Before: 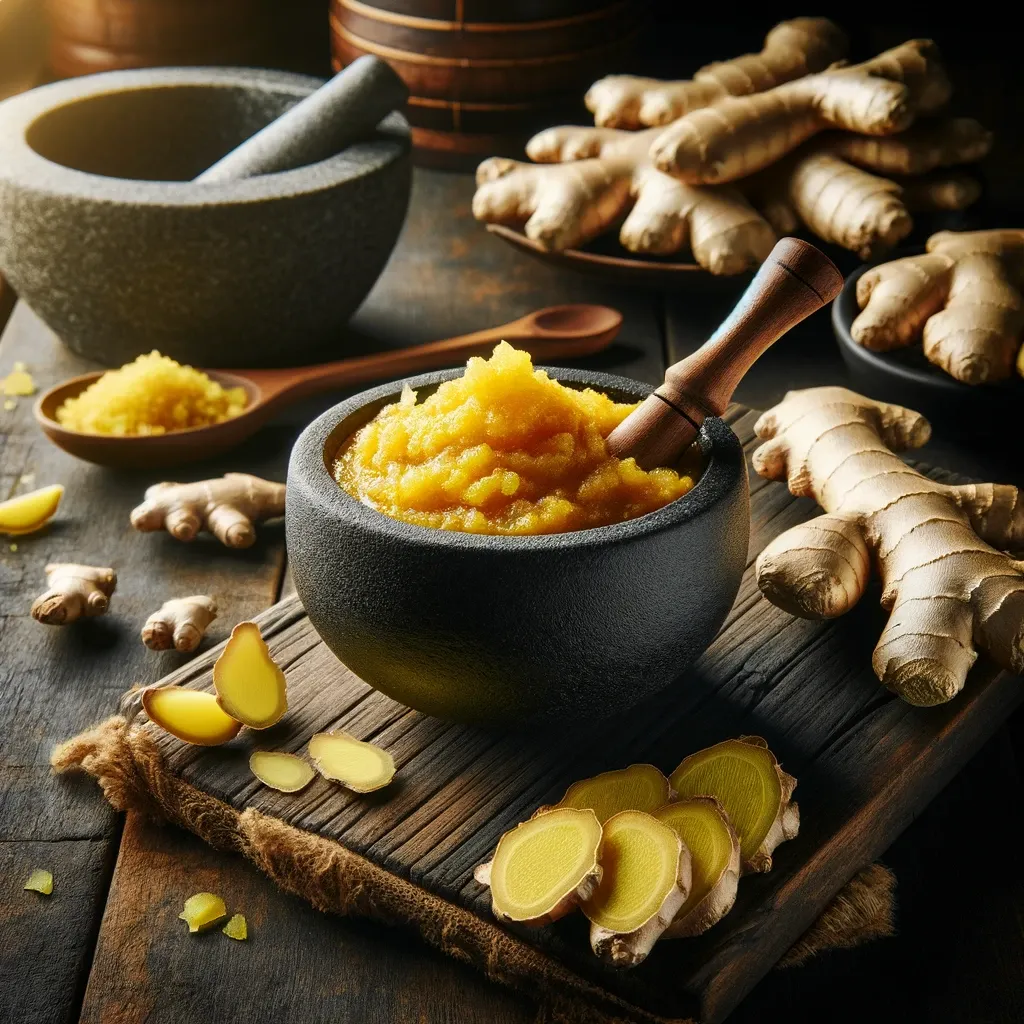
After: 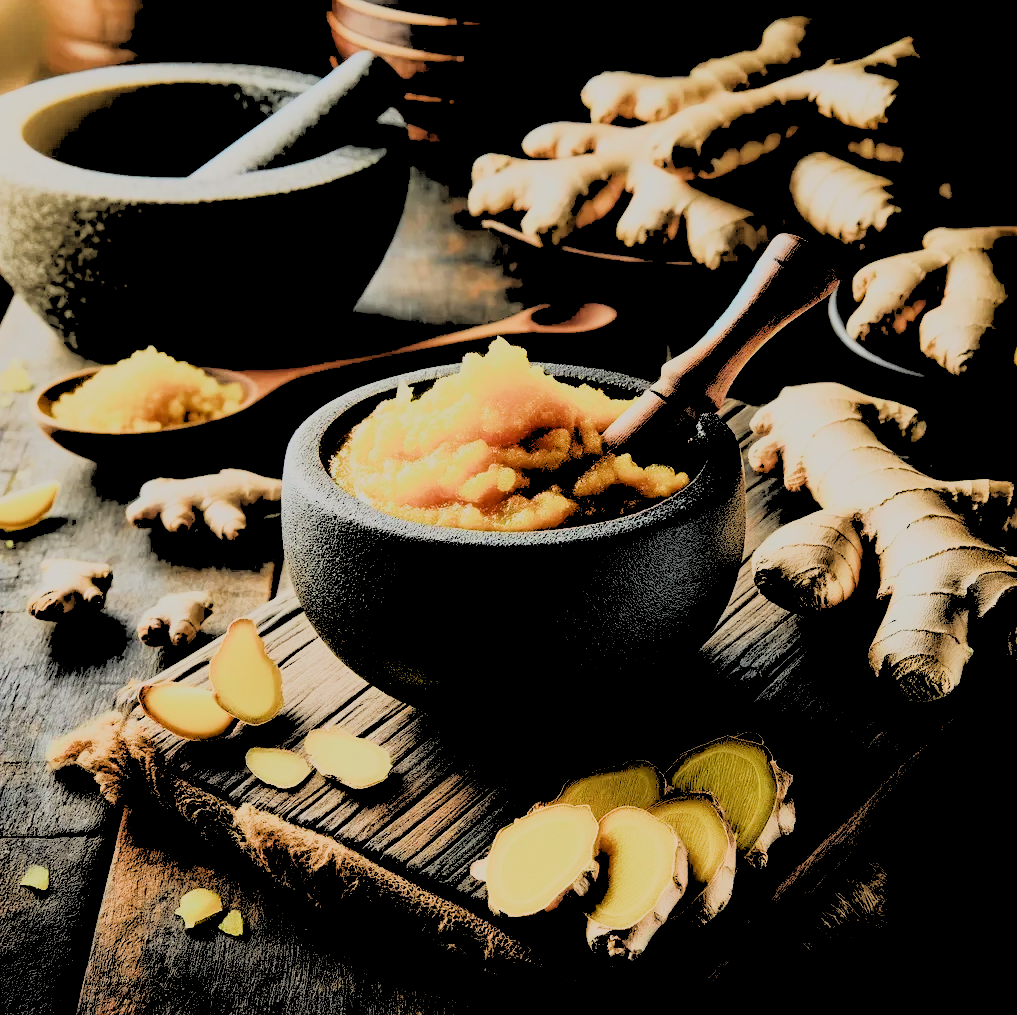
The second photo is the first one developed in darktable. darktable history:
rgb levels: levels [[0.027, 0.429, 0.996], [0, 0.5, 1], [0, 0.5, 1]]
graduated density: rotation 5.63°, offset 76.9
rgb curve: curves: ch0 [(0, 0) (0.21, 0.15) (0.24, 0.21) (0.5, 0.75) (0.75, 0.96) (0.89, 0.99) (1, 1)]; ch1 [(0, 0.02) (0.21, 0.13) (0.25, 0.2) (0.5, 0.67) (0.75, 0.9) (0.89, 0.97) (1, 1)]; ch2 [(0, 0.02) (0.21, 0.13) (0.25, 0.2) (0.5, 0.67) (0.75, 0.9) (0.89, 0.97) (1, 1)], compensate middle gray true
crop: left 0.434%, top 0.485%, right 0.244%, bottom 0.386%
filmic rgb: black relative exposure -13 EV, threshold 3 EV, target white luminance 85%, hardness 6.3, latitude 42.11%, contrast 0.858, shadows ↔ highlights balance 8.63%, color science v4 (2020), enable highlight reconstruction true
